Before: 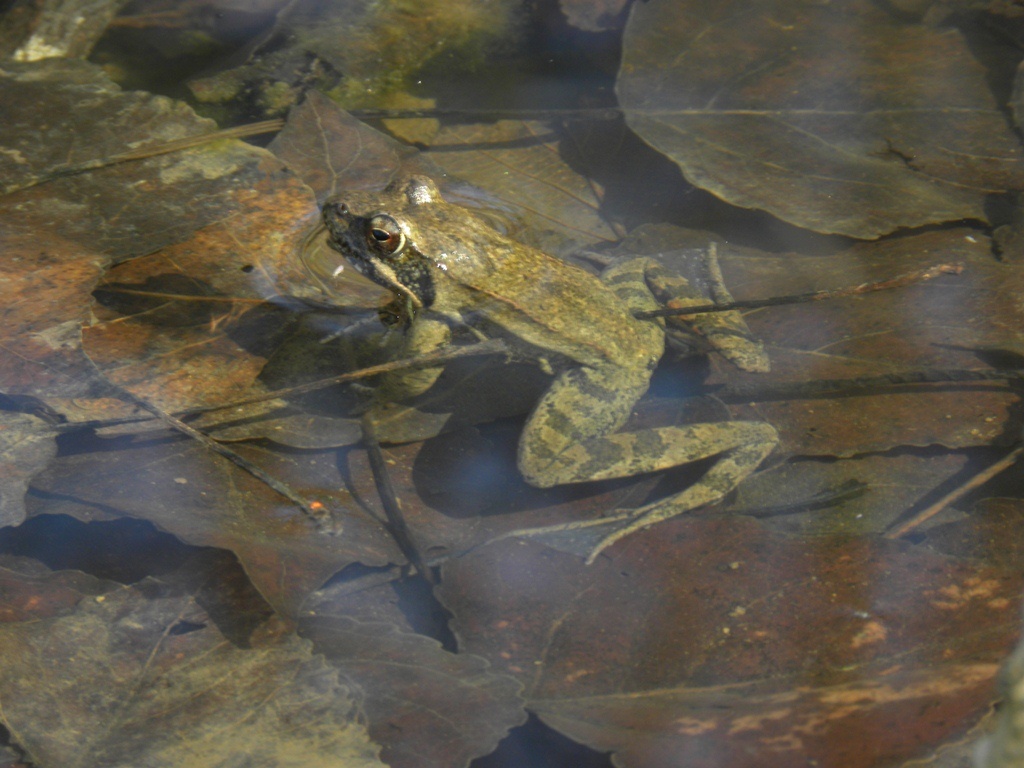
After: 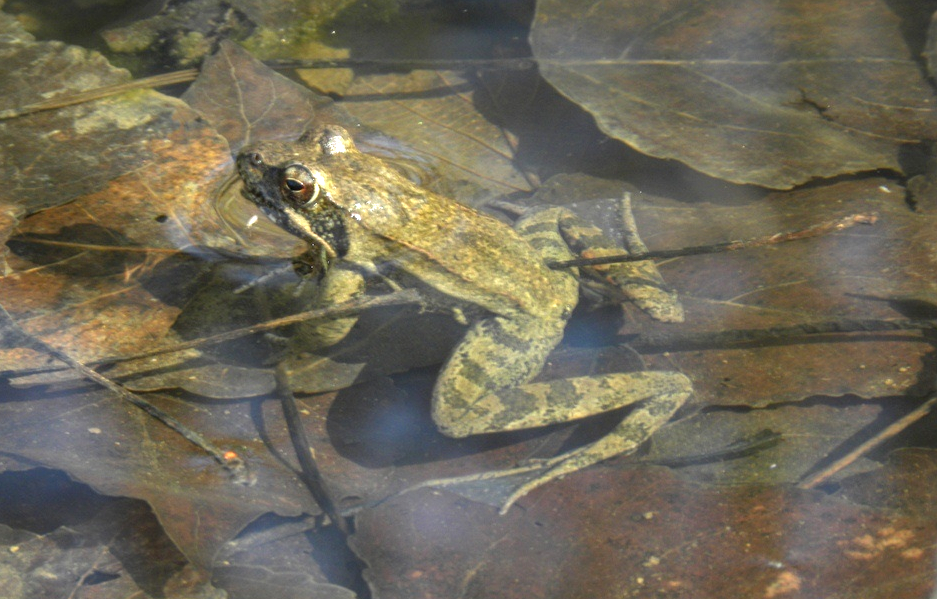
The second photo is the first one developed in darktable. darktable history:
exposure: exposure 0.604 EV, compensate highlight preservation false
crop: left 8.409%, top 6.605%, bottom 15.32%
local contrast: on, module defaults
